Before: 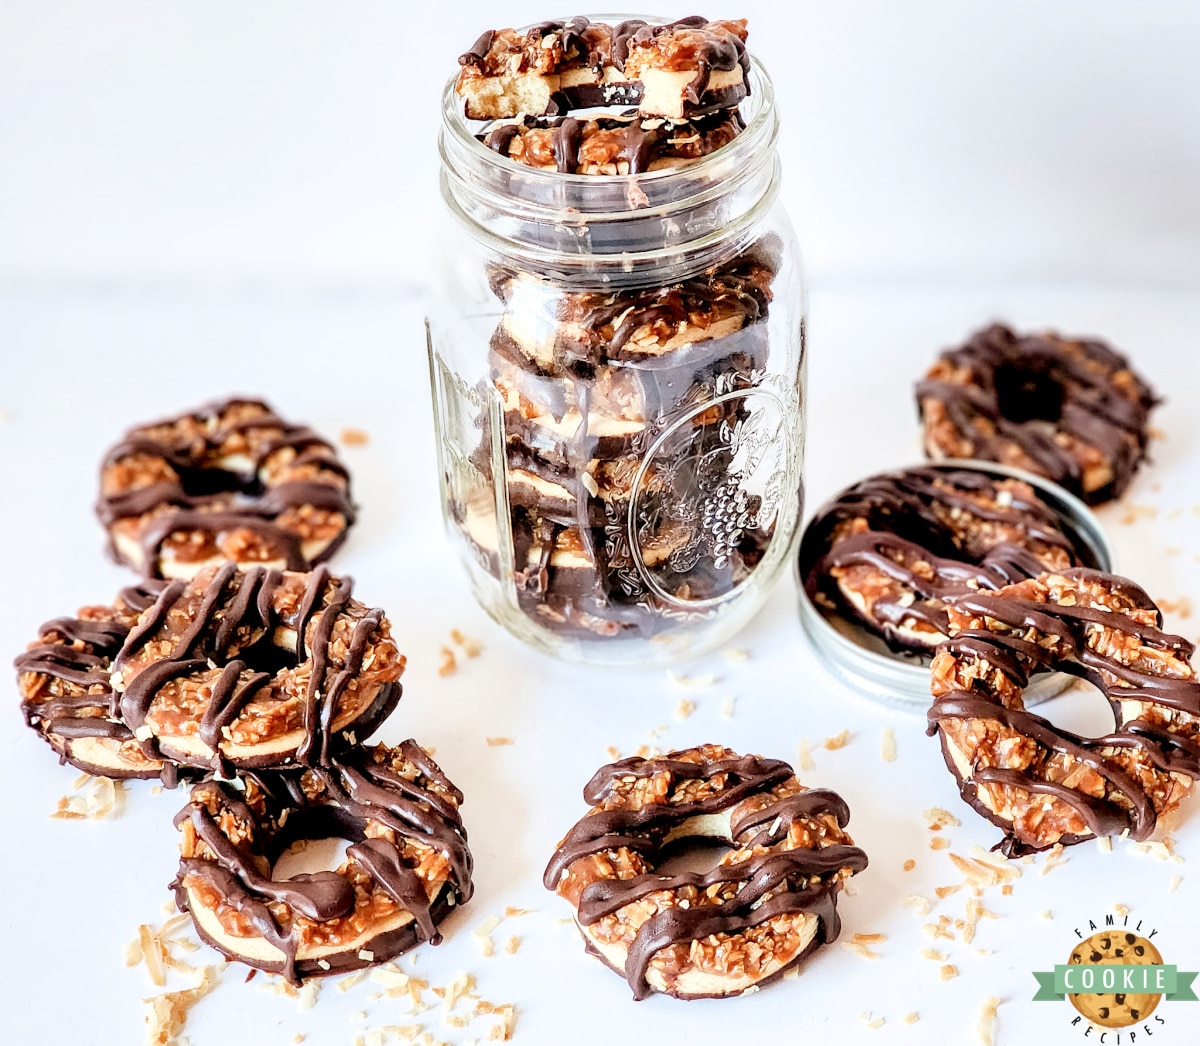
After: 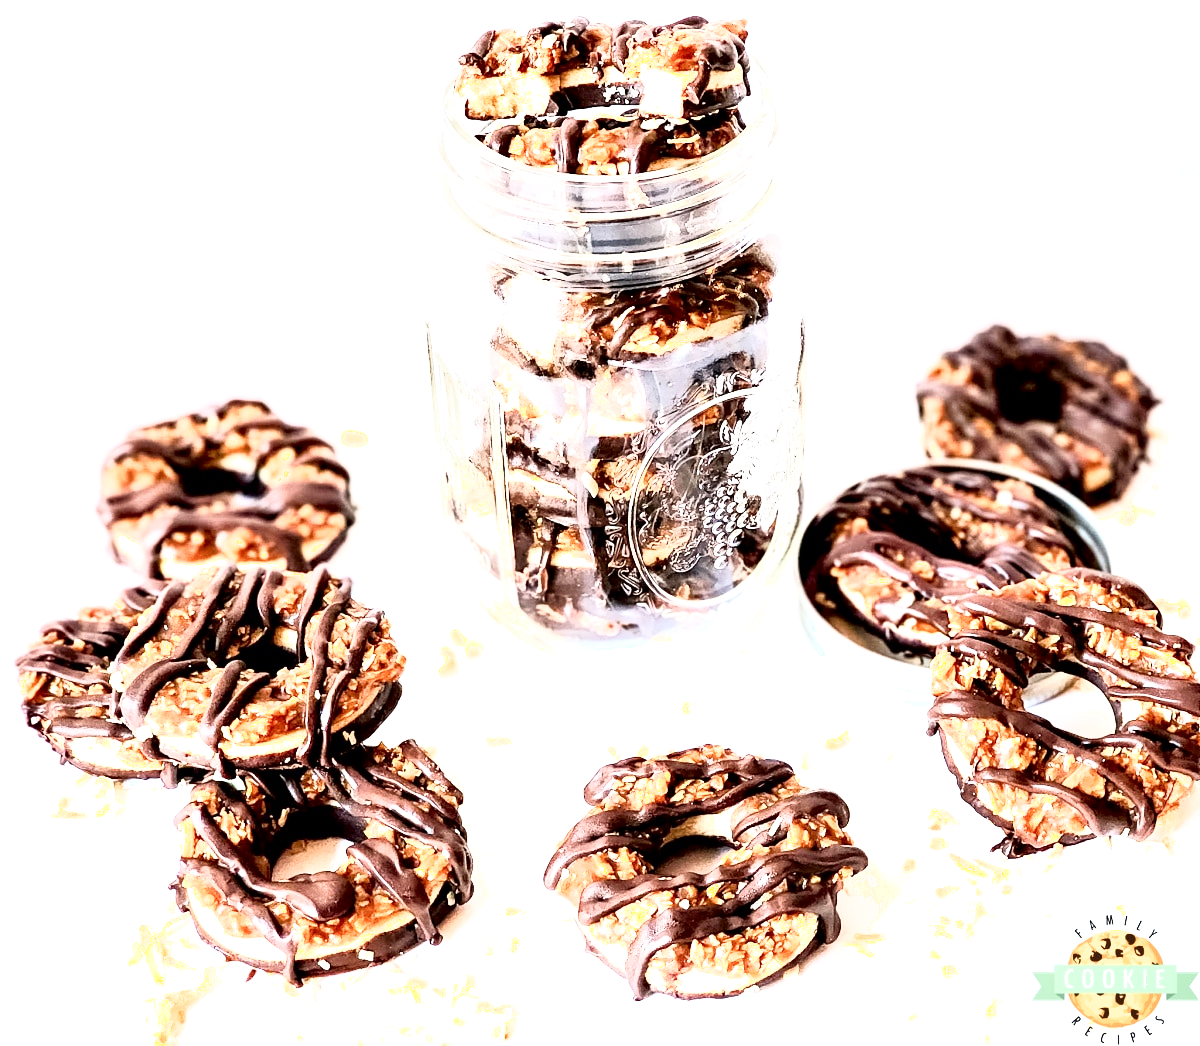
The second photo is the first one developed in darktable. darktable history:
exposure: exposure 0.781 EV, compensate highlight preservation false
shadows and highlights: shadows -62.32, white point adjustment -5.22, highlights 61.59
